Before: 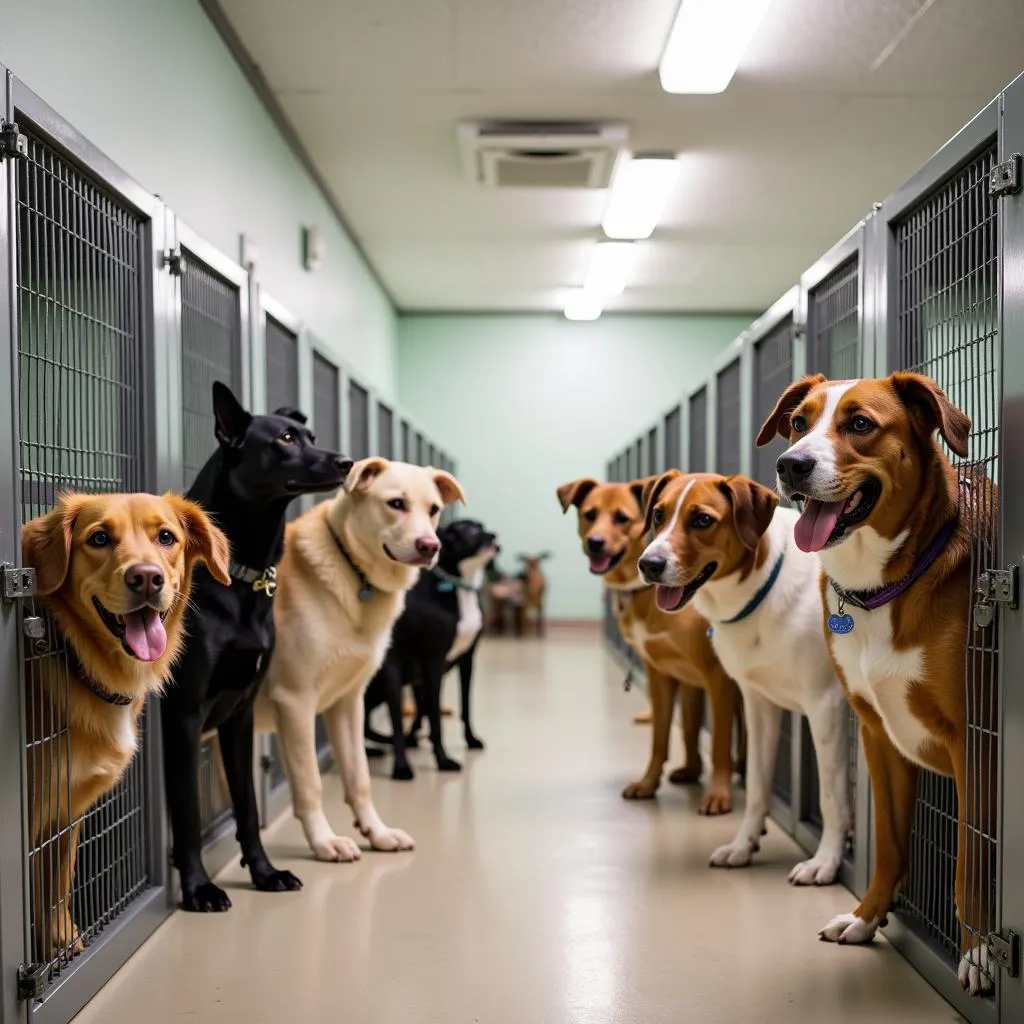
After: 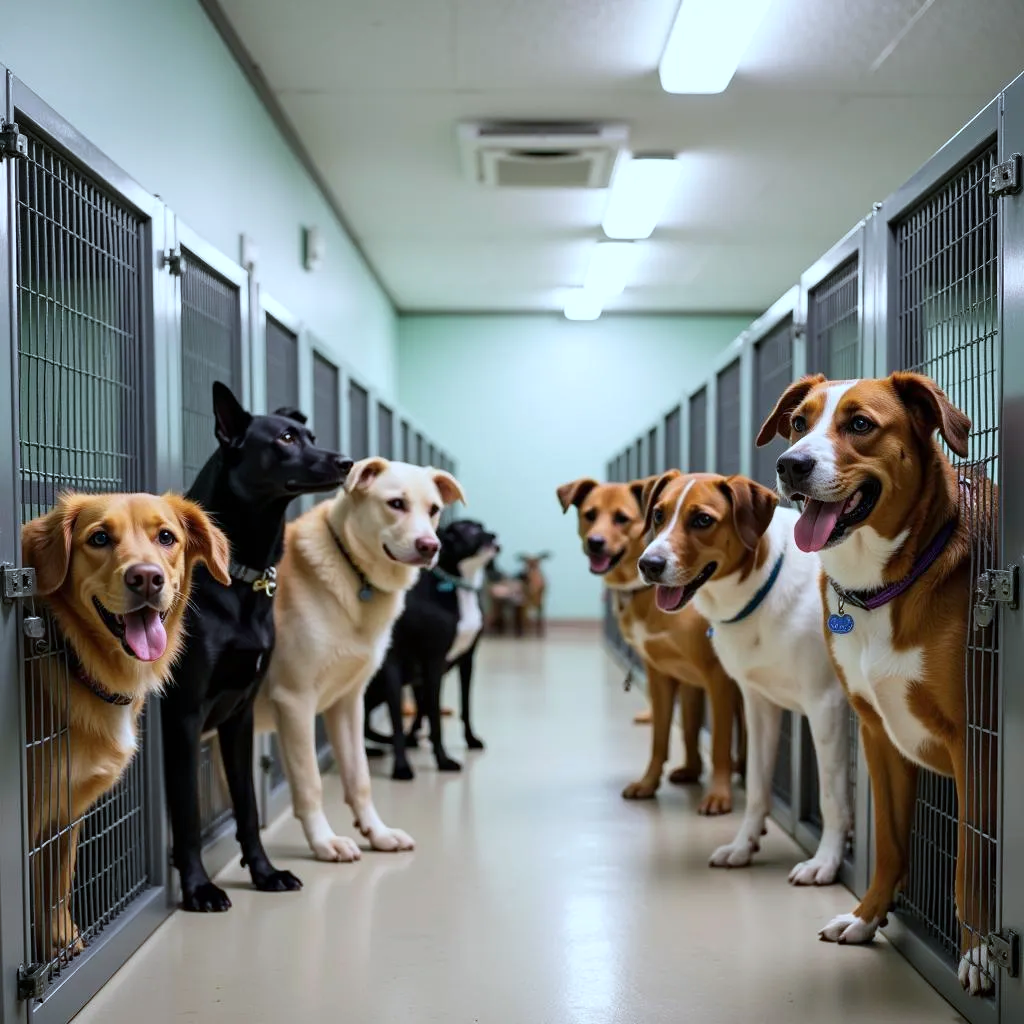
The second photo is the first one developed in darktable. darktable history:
color calibration: illuminant F (fluorescent), F source F9 (Cool White Deluxe 4150 K) – high CRI, x 0.374, y 0.373, temperature 4161.07 K
